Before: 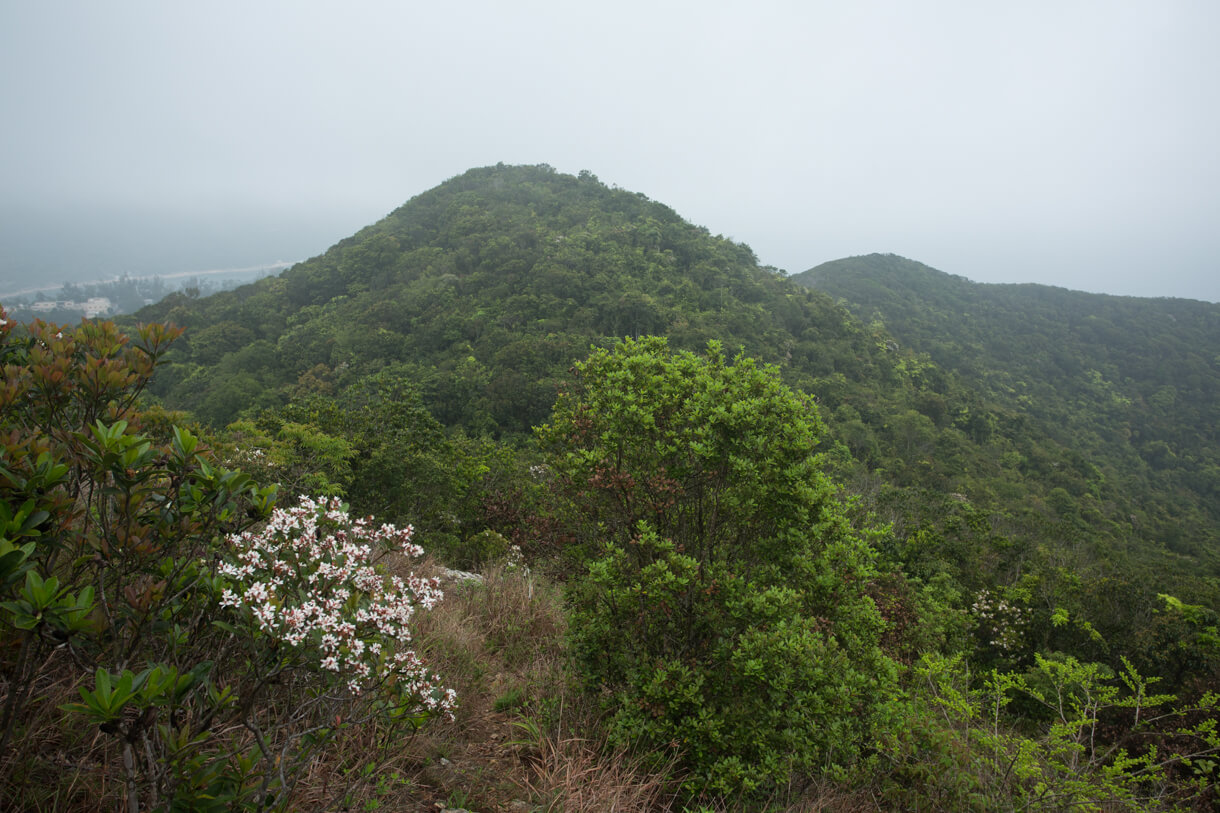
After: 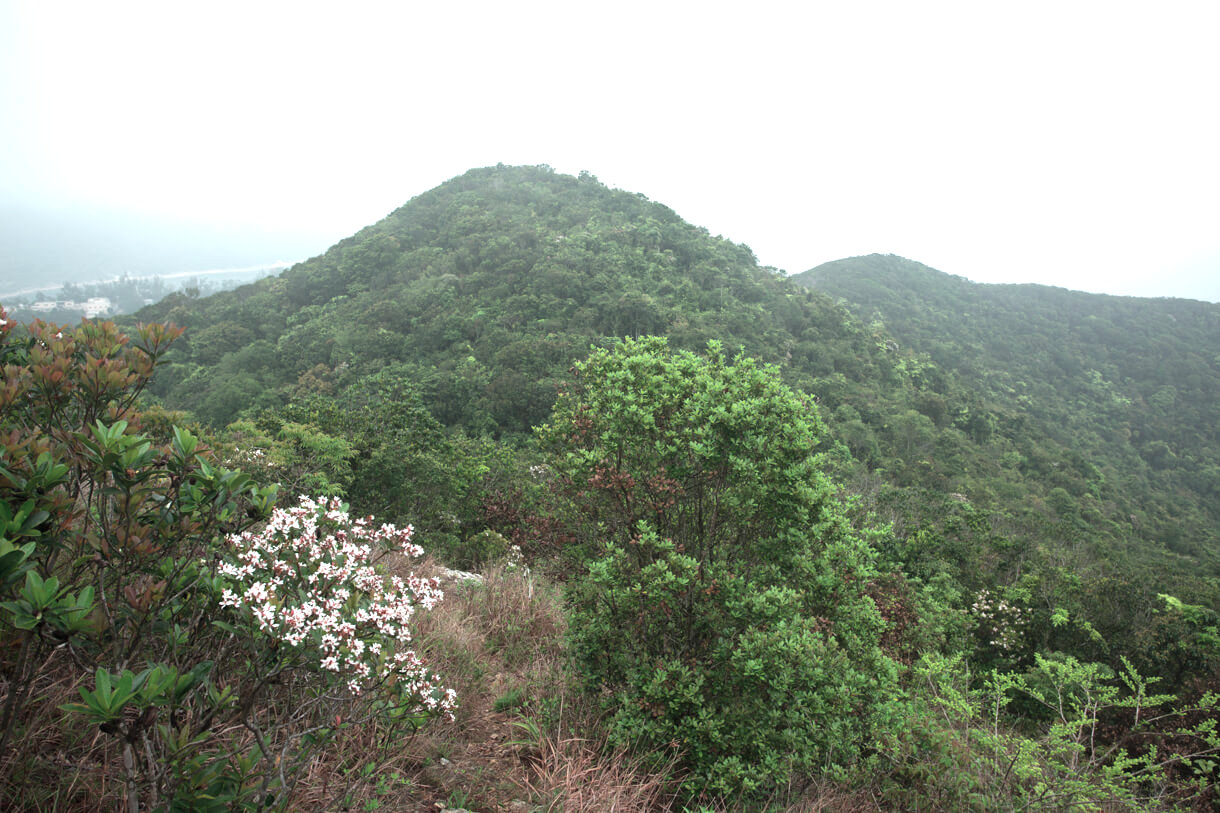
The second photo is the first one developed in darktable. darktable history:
exposure: black level correction 0, exposure 1 EV, compensate exposure bias true, compensate highlight preservation false
color contrast: blue-yellow contrast 0.62
